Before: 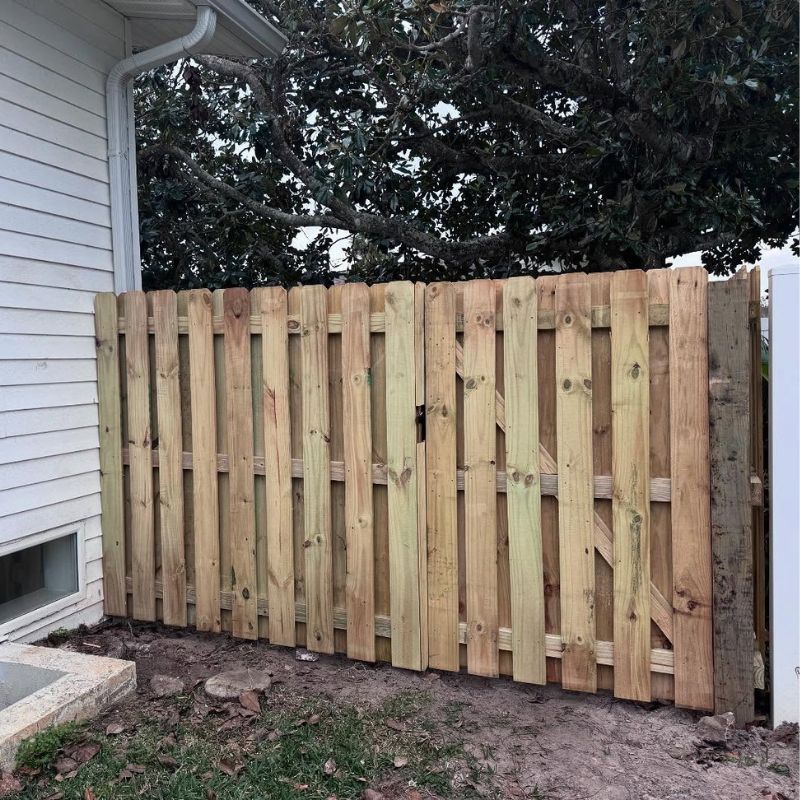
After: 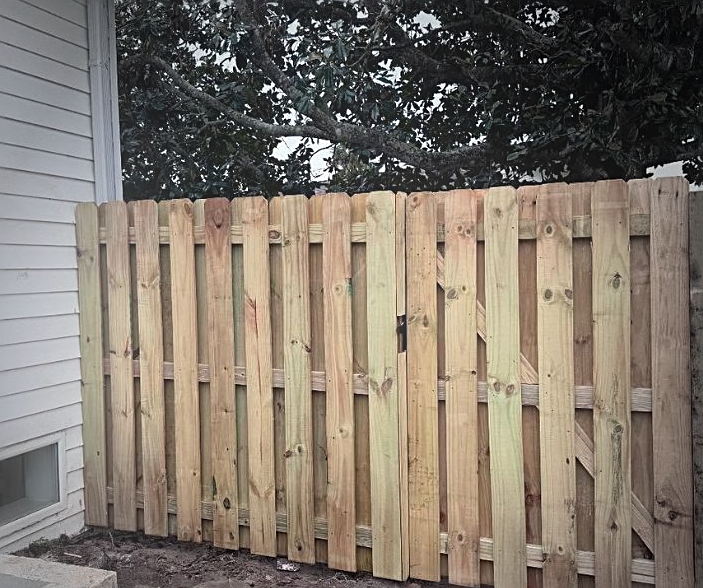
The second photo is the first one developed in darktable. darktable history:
crop and rotate: left 2.425%, top 11.305%, right 9.6%, bottom 15.08%
vignetting: fall-off start 64.63%, center (-0.034, 0.148), width/height ratio 0.881
sharpen: on, module defaults
bloom: on, module defaults
